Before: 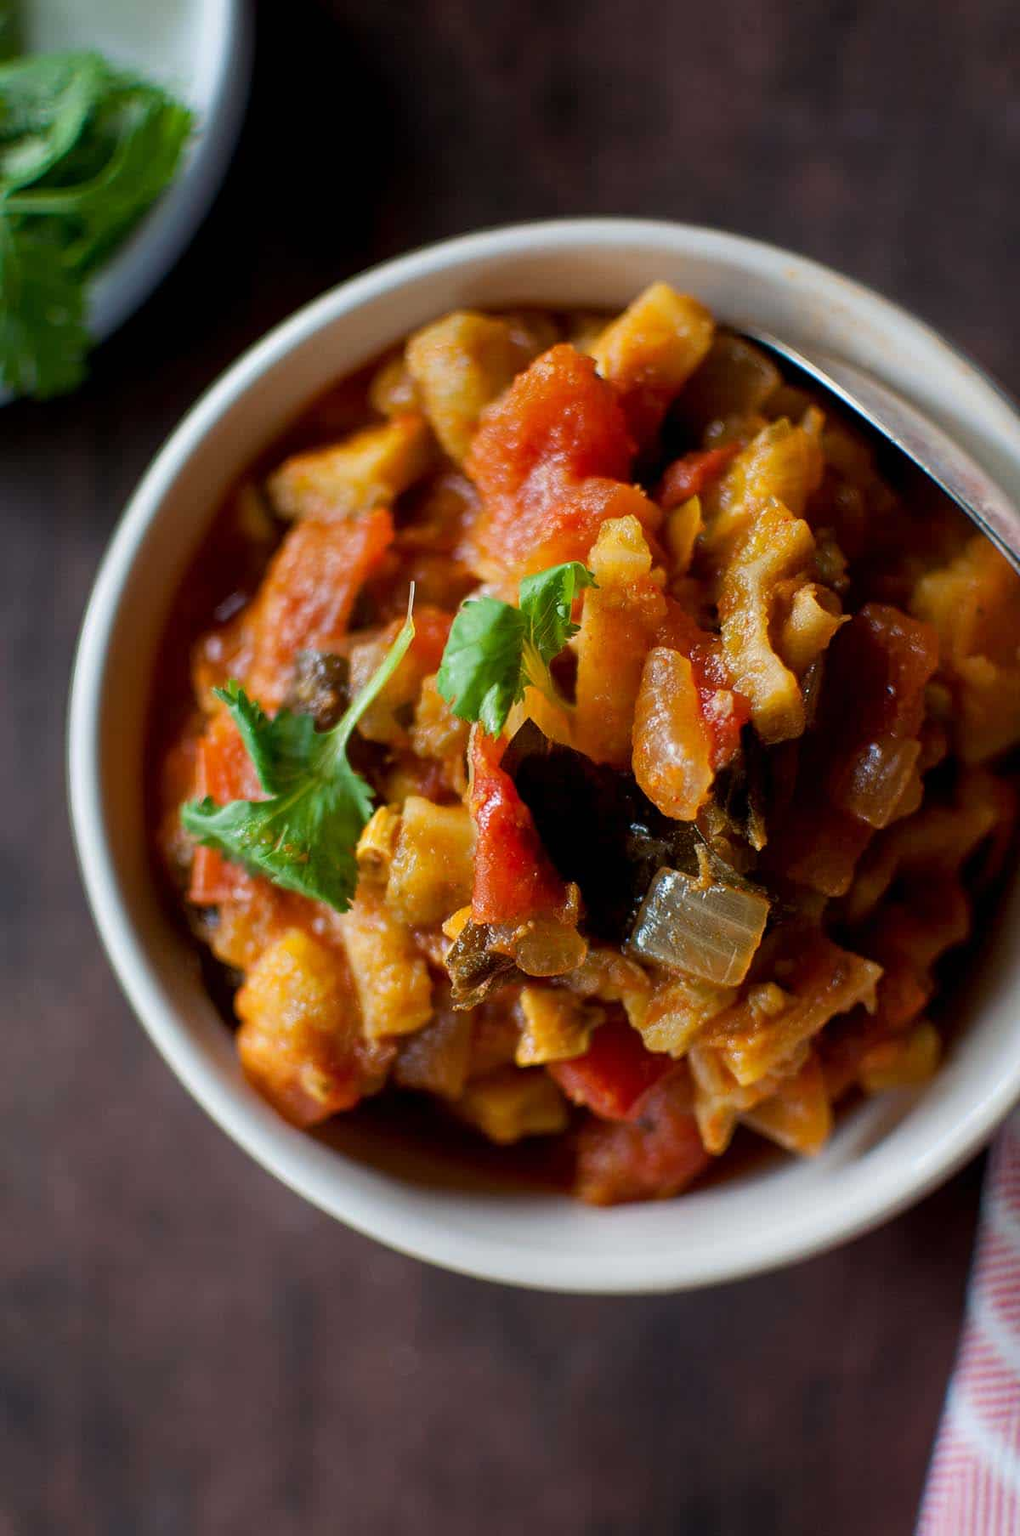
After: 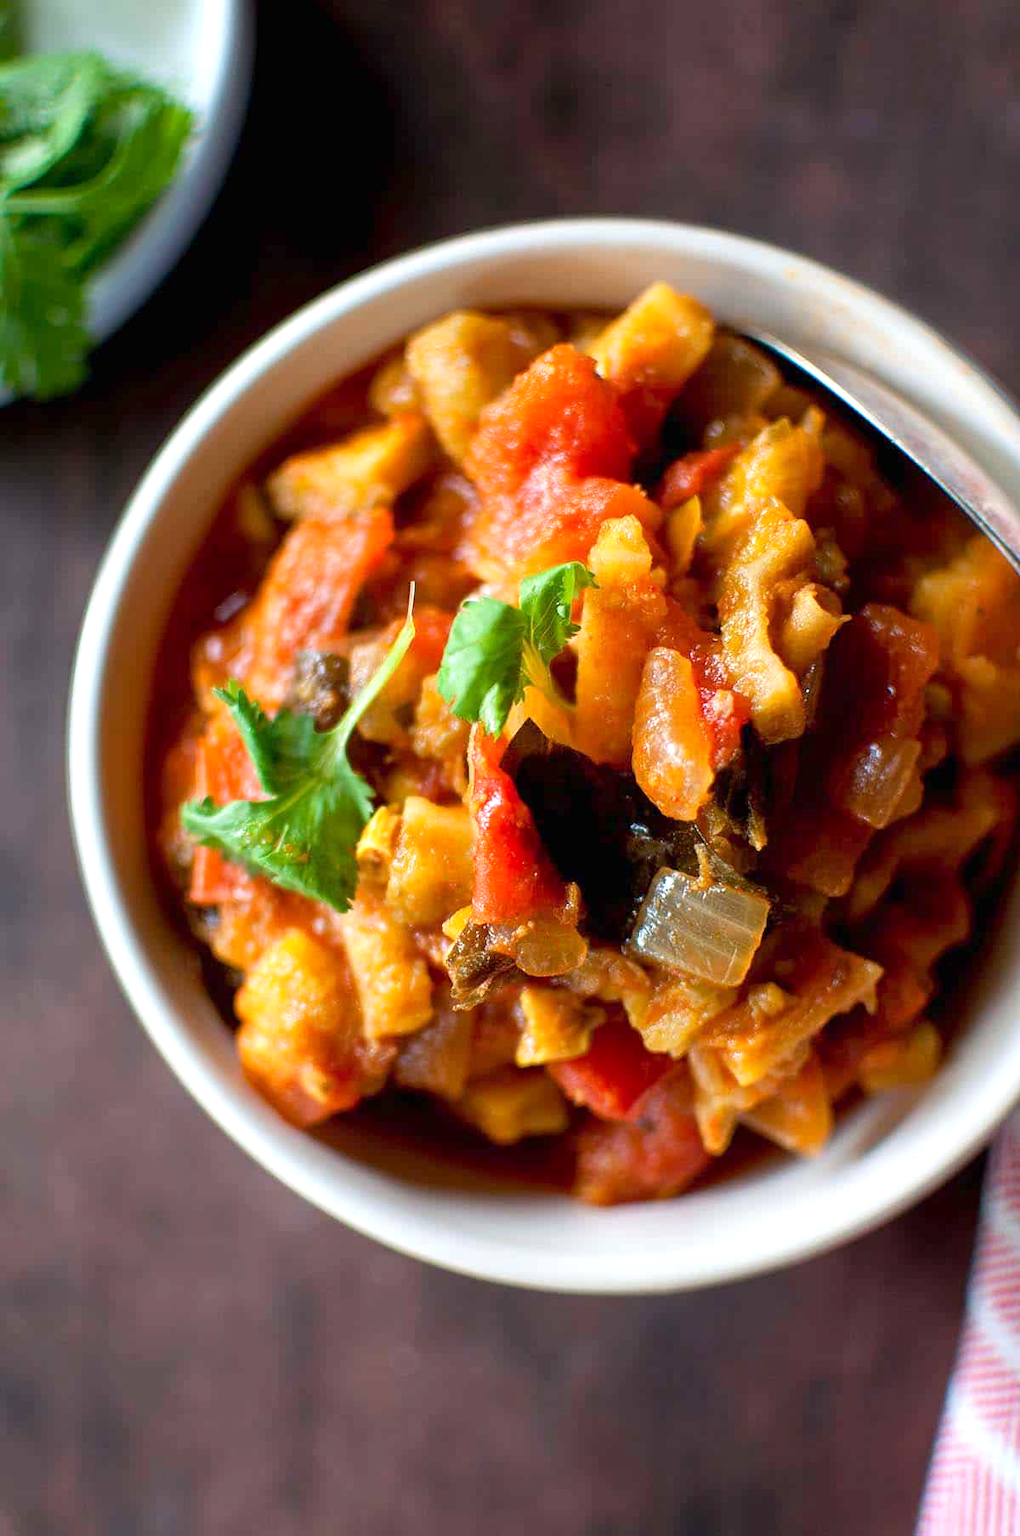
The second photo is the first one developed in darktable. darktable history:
exposure: exposure 0.642 EV, compensate highlight preservation false
levels: levels [0, 0.478, 1]
